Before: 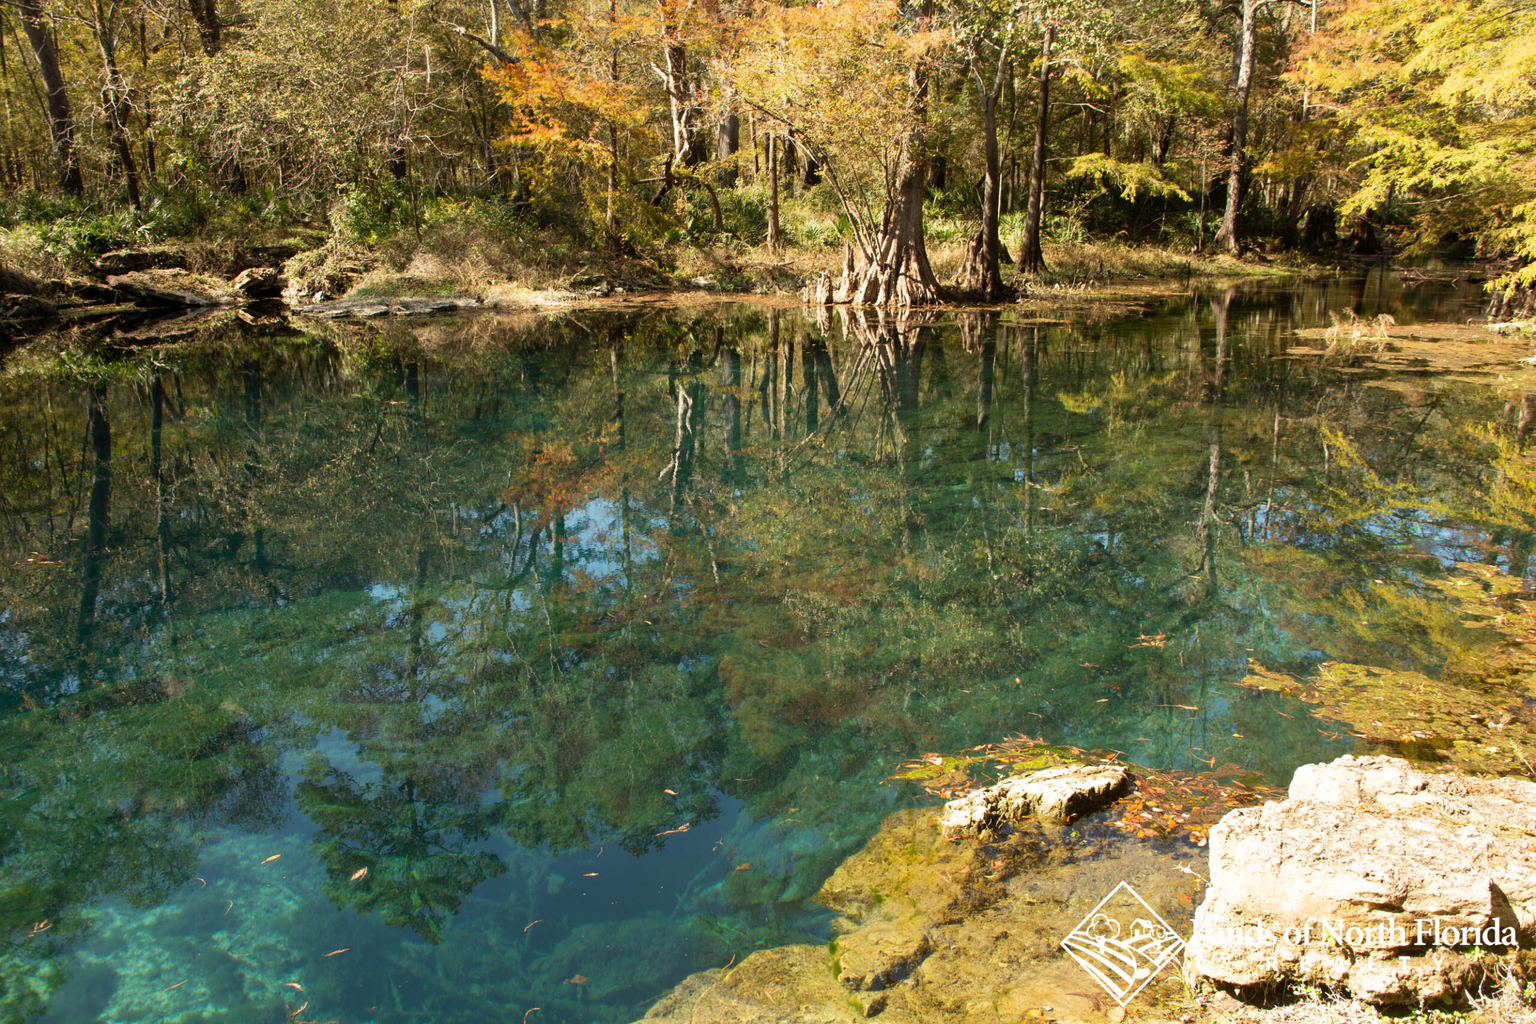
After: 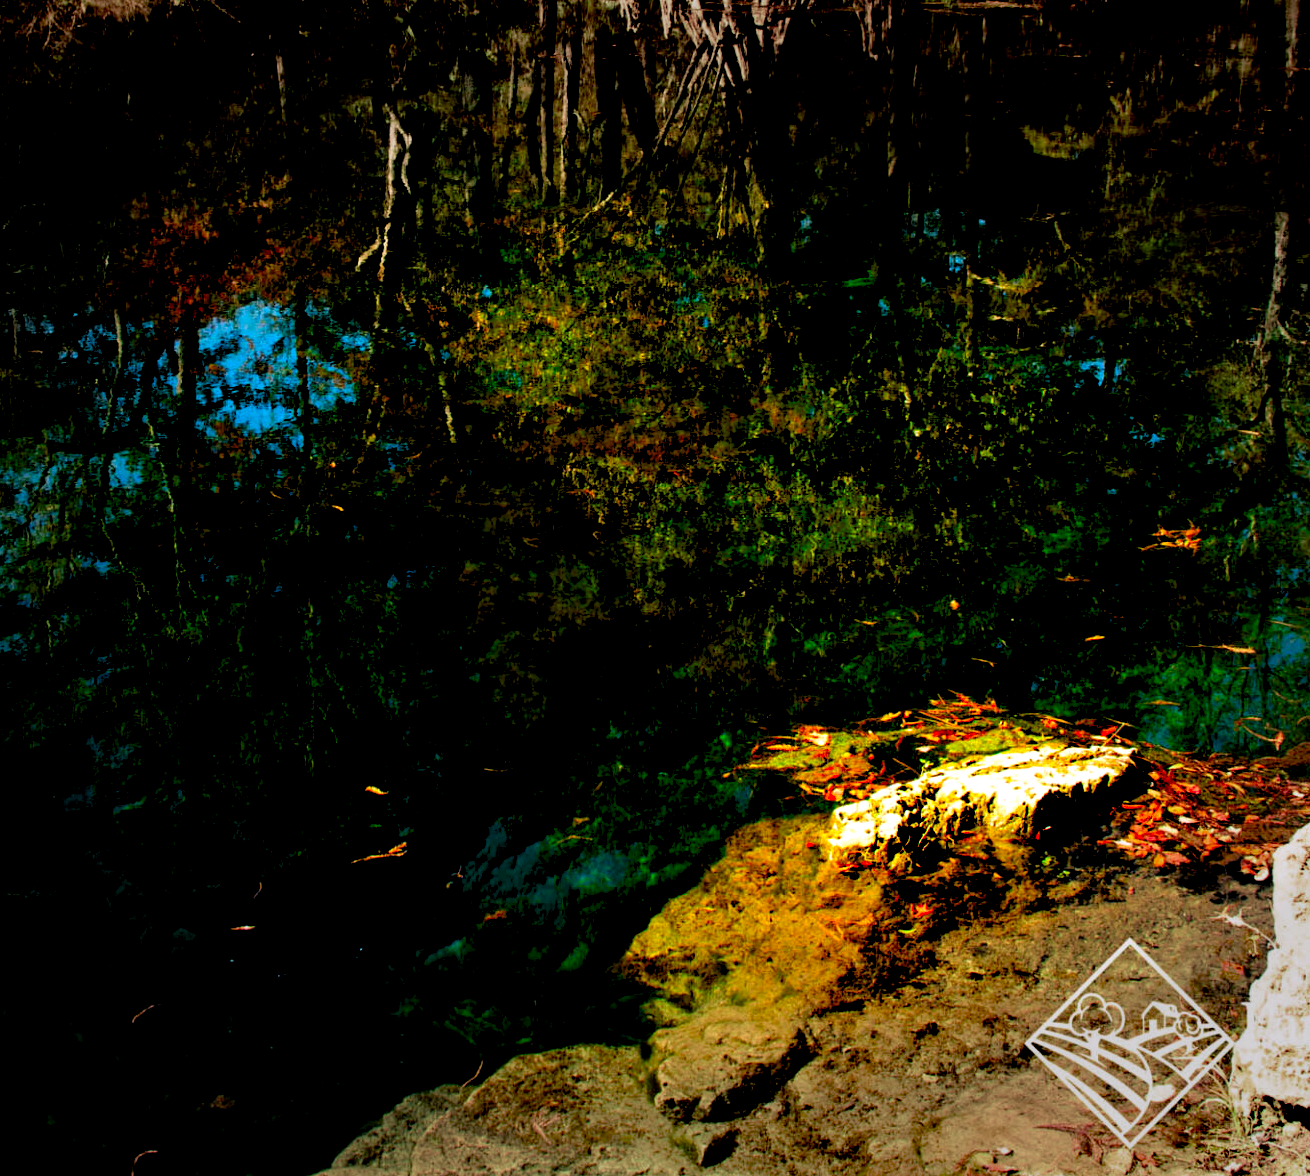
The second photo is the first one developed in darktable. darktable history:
exposure: black level correction 0.1, exposure -0.09 EV, compensate highlight preservation false
vignetting: fall-off start 71.03%, width/height ratio 1.334
levels: levels [0.182, 0.542, 0.902]
crop and rotate: left 28.996%, top 31.031%, right 19.827%
color correction: highlights a* 1.52, highlights b* -1.67, saturation 2.45
